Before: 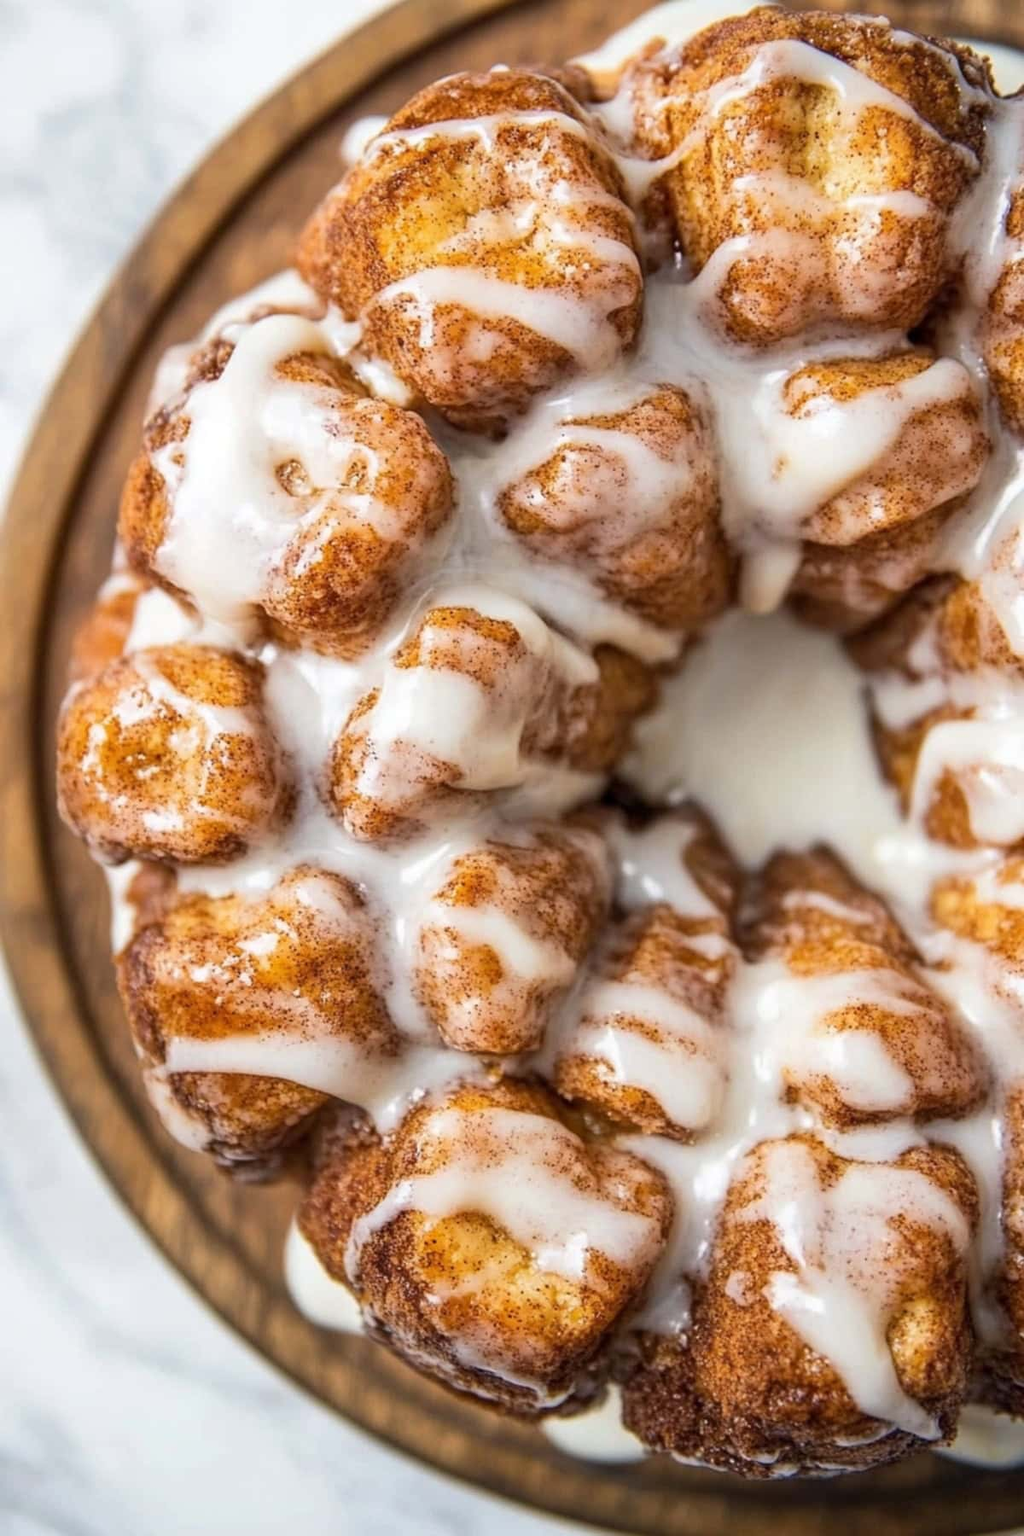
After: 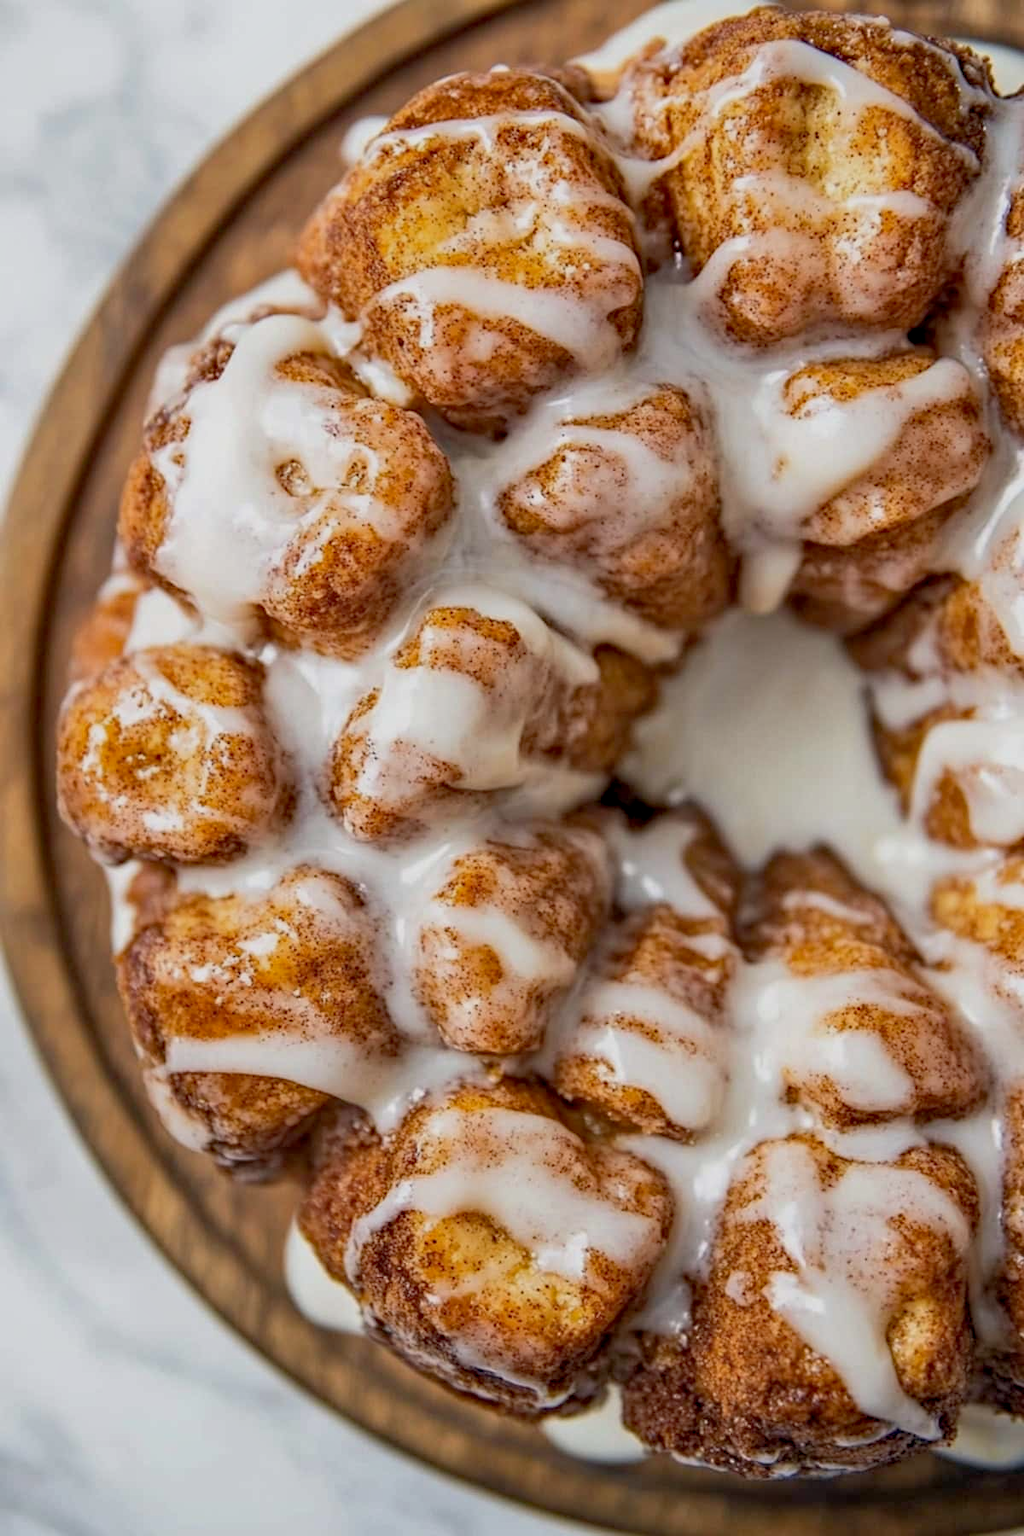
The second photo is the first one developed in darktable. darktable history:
diffuse or sharpen: iterations 16, radius span 384, edge sensitivity 1, edge threshold 1, 1st order anisotropy -250%, 4th order anisotropy -250%, 1st order speed -50%, 4th order speed -50%, central radius 512
diffuse or sharpen "1": iterations 16, radius span 1, edge sensitivity 4, edge threshold -0.25, 1st order anisotropy 200%, 3rd order anisotropy 200%, 1st order speed 6%, 3rd order speed 6%, central radius 2
diffuse or sharpen "2": iterations 32, radius span 16, edge sensitivity 3, edge threshold 1, 1st order anisotropy 100%, 3rd order anisotropy 100%, 1st order speed -25%, 2nd order speed 12.5%, 3rd order speed -50%
tone equalizer: -8 EV 0.25 EV, -7 EV 0.417 EV, -6 EV 0.417 EV, -5 EV 0.25 EV, -3 EV -0.25 EV, -2 EV -0.417 EV, -1 EV -0.417 EV, +0 EV -0.25 EV, mask exposure compensation -1.57 EV
tone equalizer "1": -8 EV -0.75 EV, -7 EV -0.7 EV, -6 EV -0.6 EV, -5 EV -0.4 EV, -3 EV 0.4 EV, -2 EV 0.6 EV, -1 EV 0.7 EV, +0 EV 0.75 EV, edges refinement/feathering 500, mask exposure compensation -1.57 EV, preserve details no
